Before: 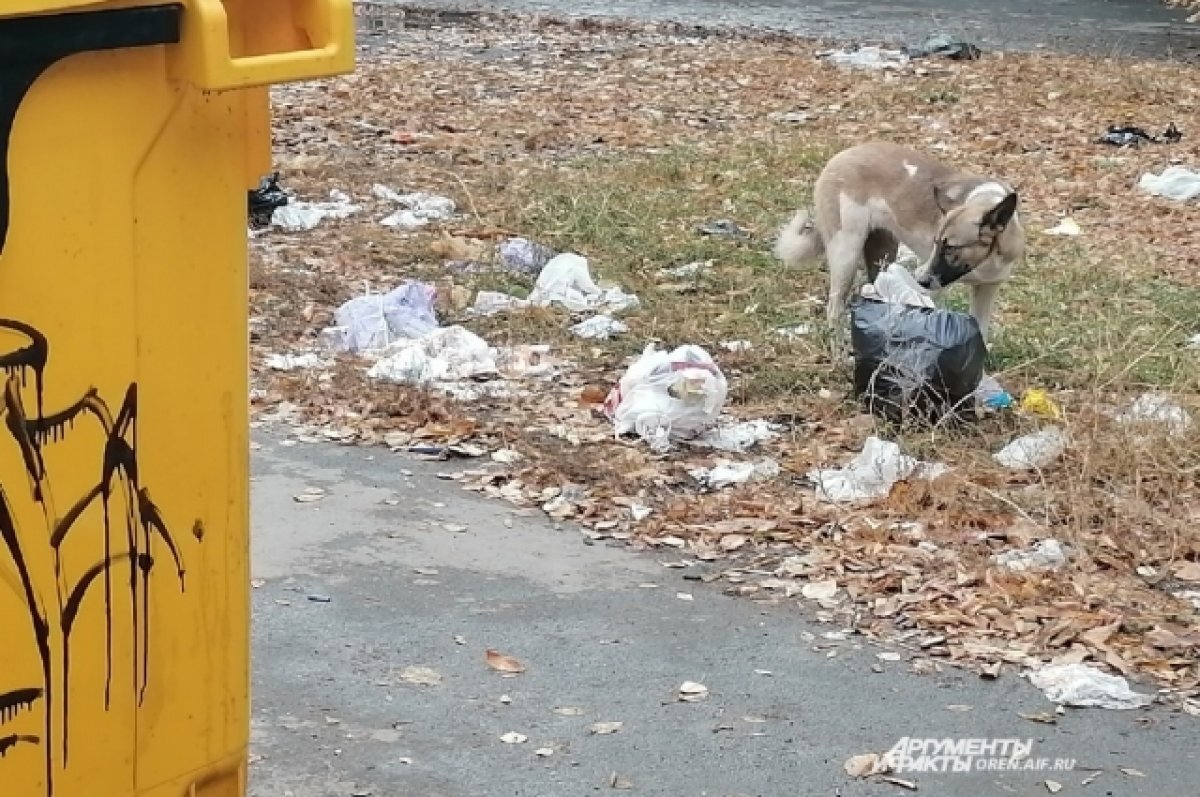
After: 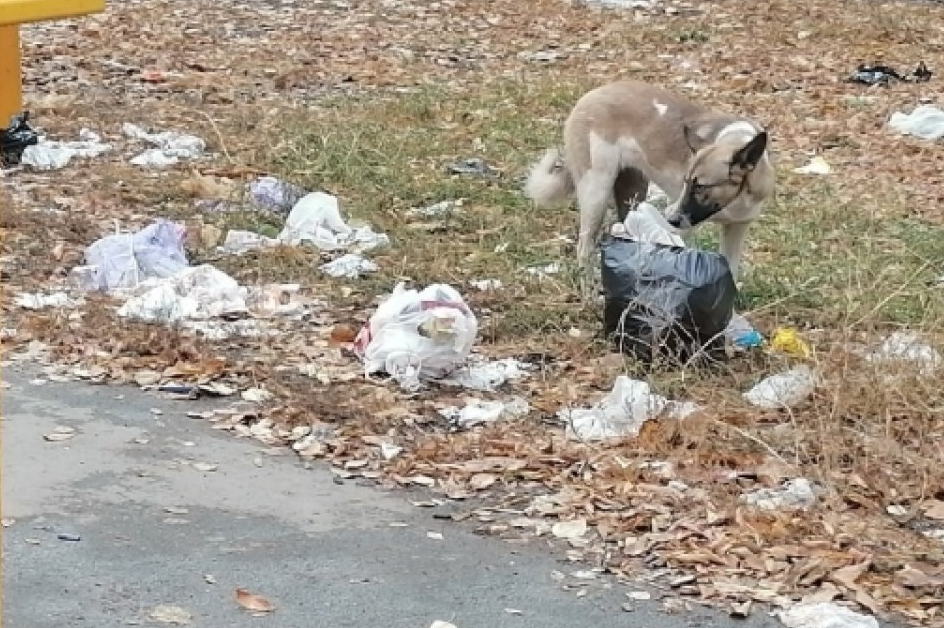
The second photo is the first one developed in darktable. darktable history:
crop and rotate: left 20.9%, top 7.73%, right 0.425%, bottom 13.353%
